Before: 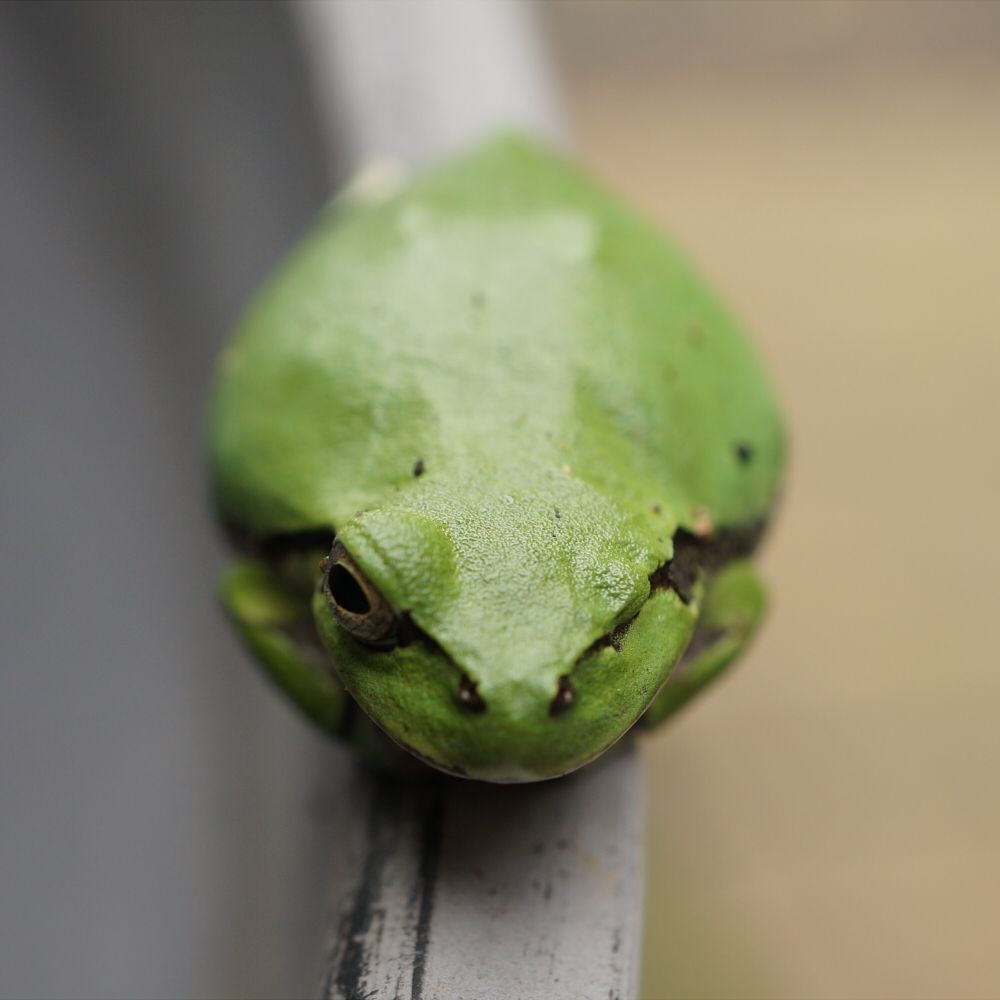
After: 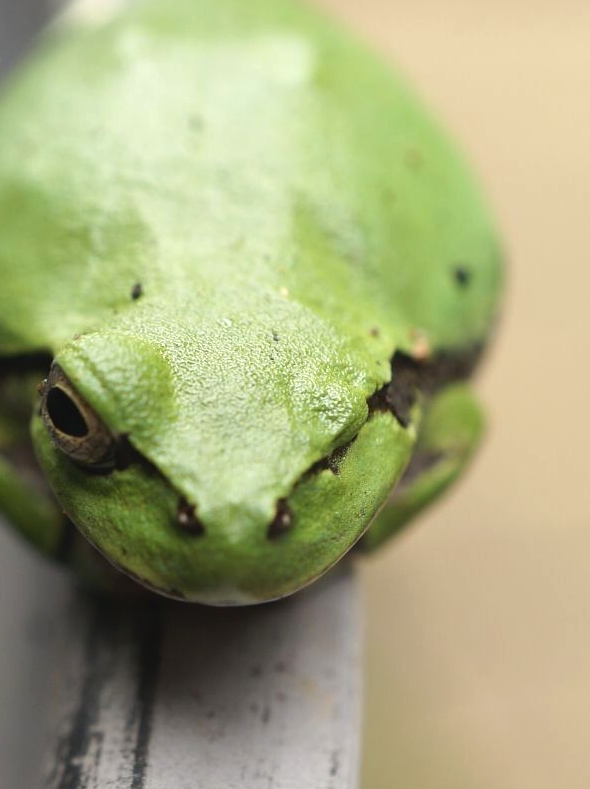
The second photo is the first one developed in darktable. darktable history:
contrast brightness saturation: contrast -0.082, brightness -0.04, saturation -0.114
crop and rotate: left 28.278%, top 17.765%, right 12.683%, bottom 3.323%
exposure: exposure 0.746 EV, compensate highlight preservation false
